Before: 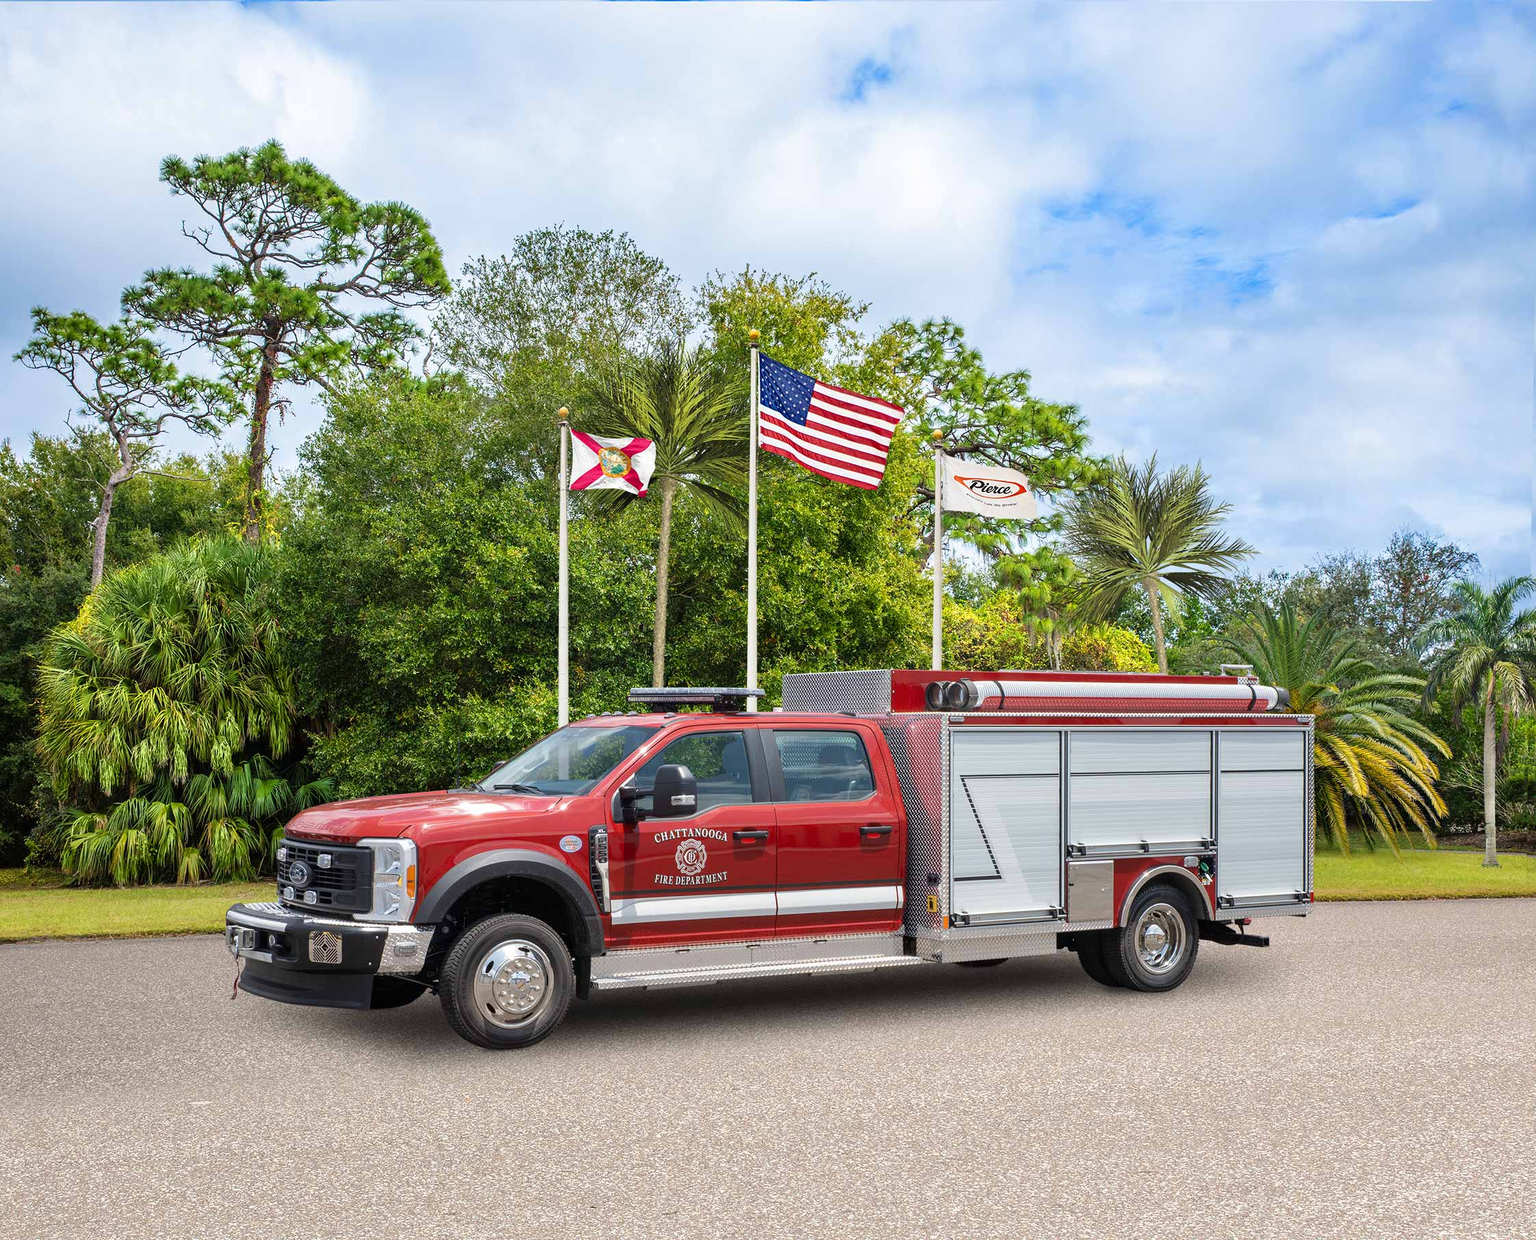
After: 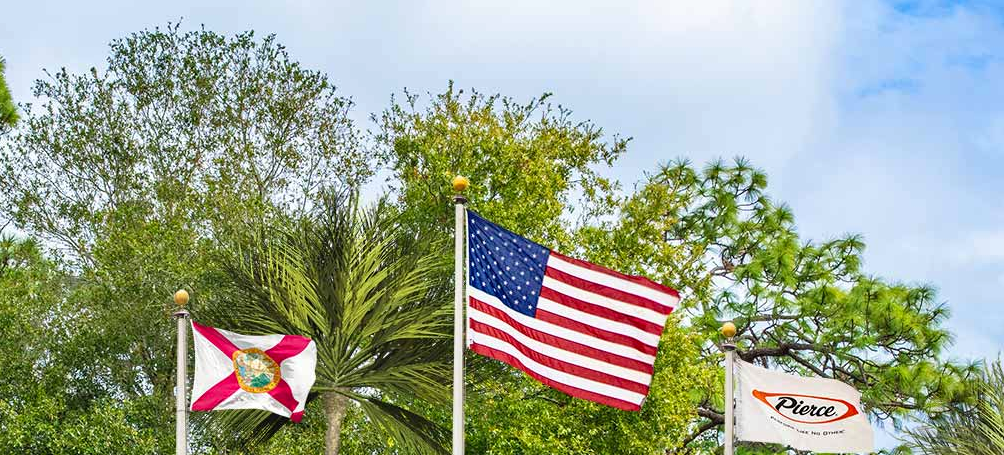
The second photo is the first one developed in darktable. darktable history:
crop: left 28.64%, top 16.832%, right 26.637%, bottom 58.055%
haze removal: compatibility mode true, adaptive false
